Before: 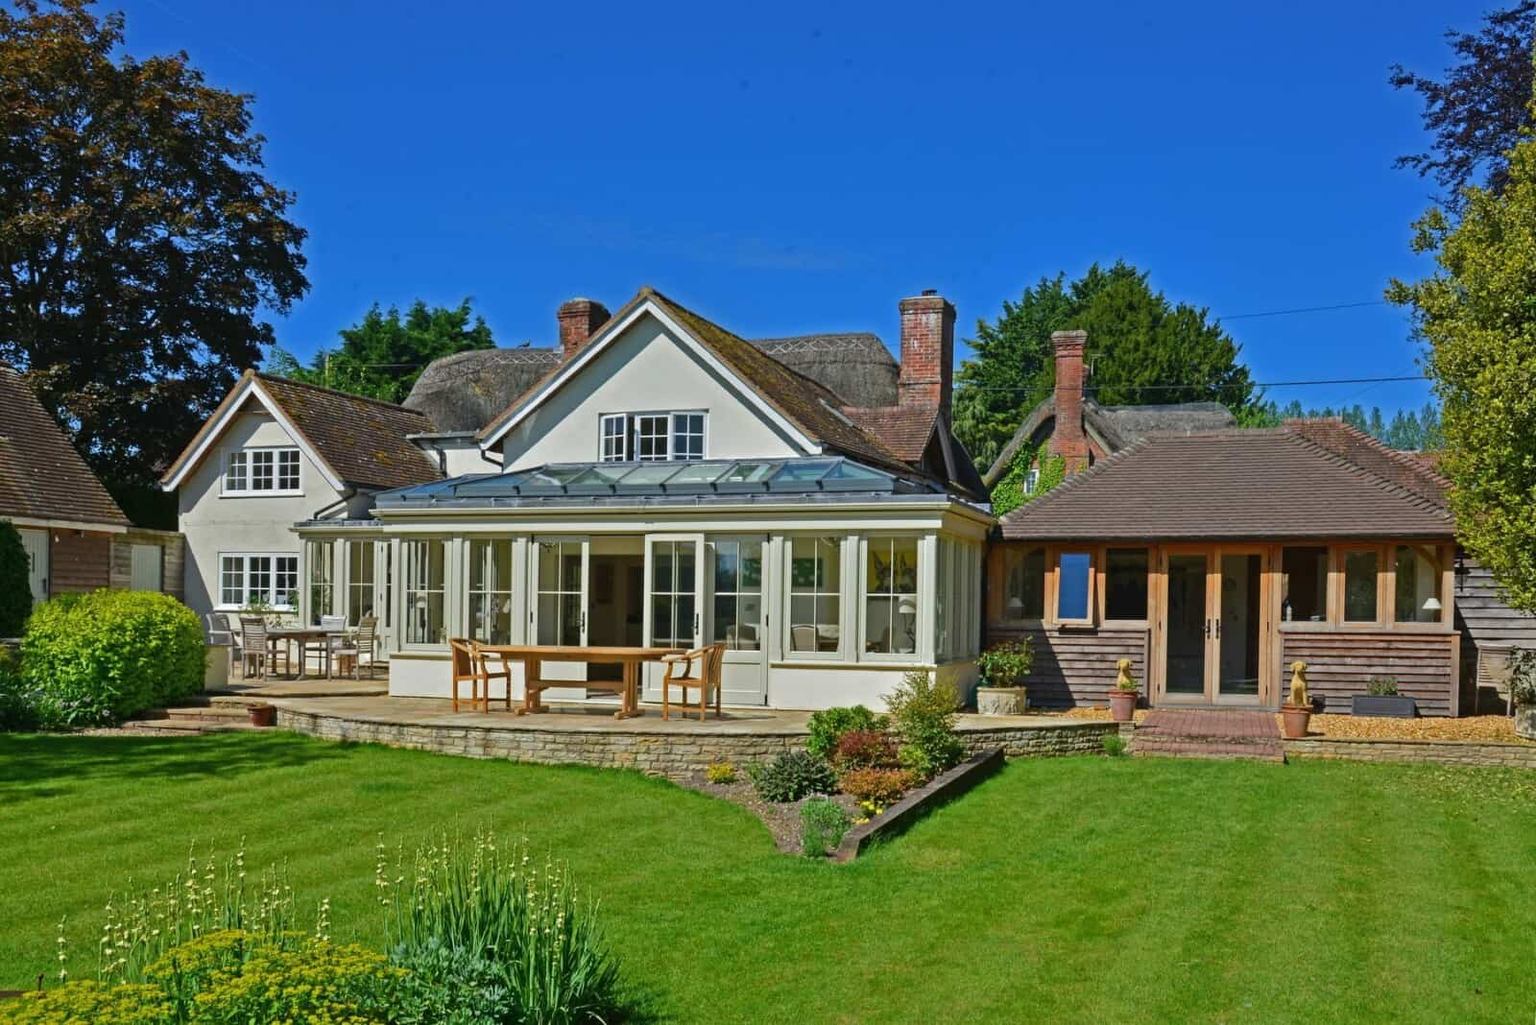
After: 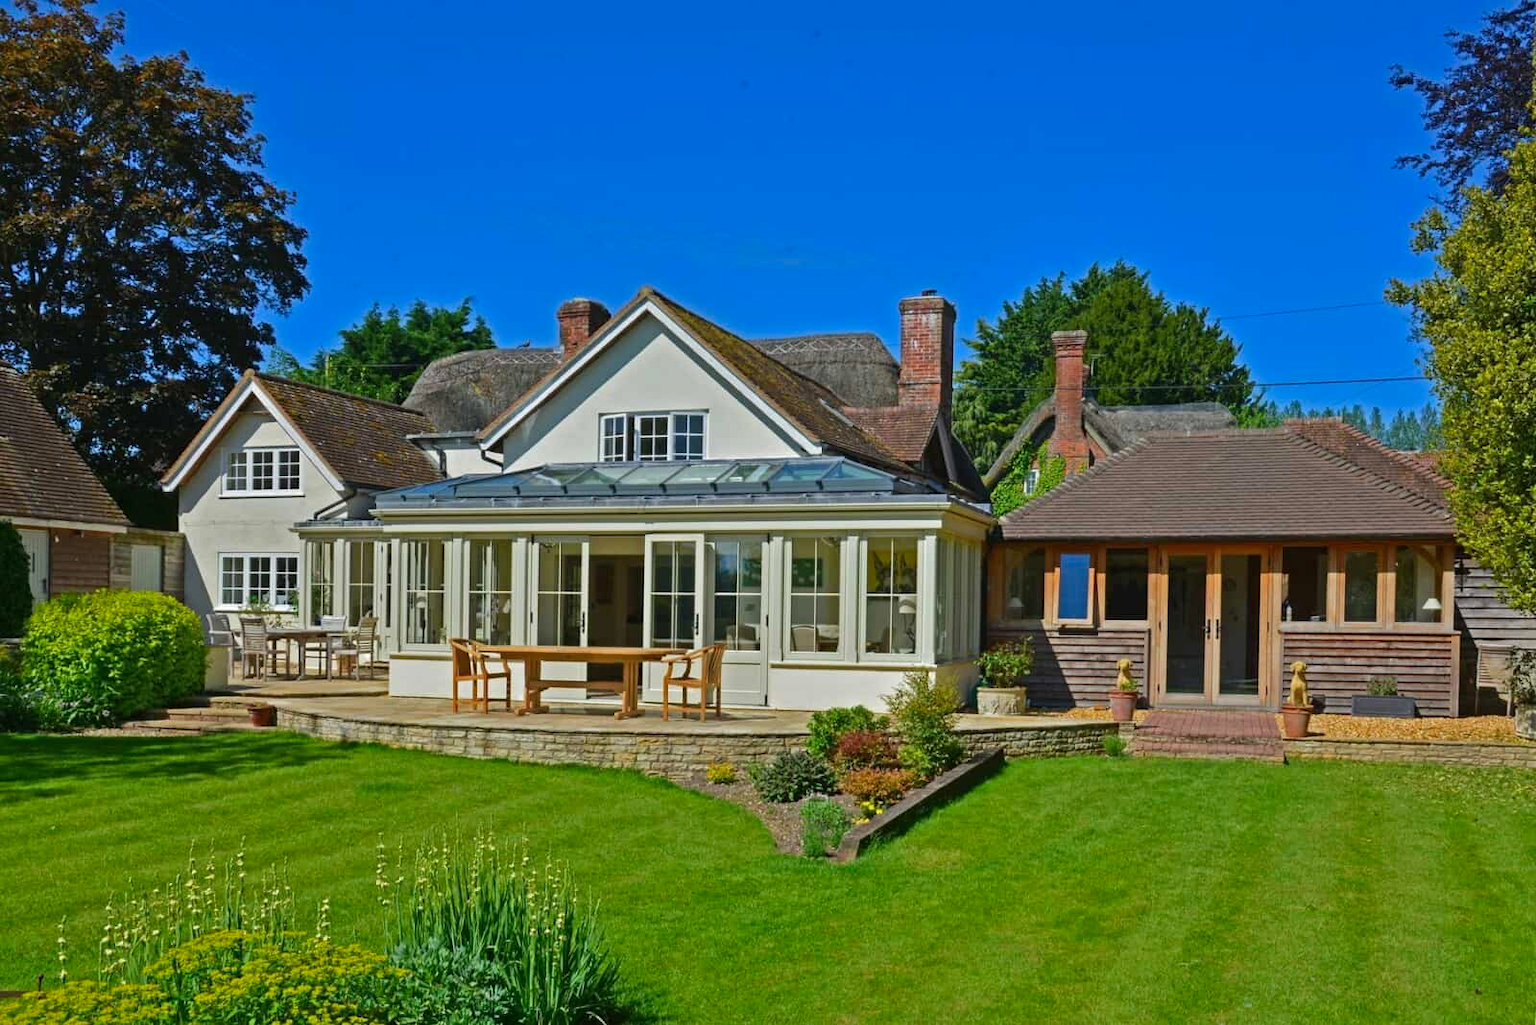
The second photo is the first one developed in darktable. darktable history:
contrast brightness saturation: saturation 0.12
